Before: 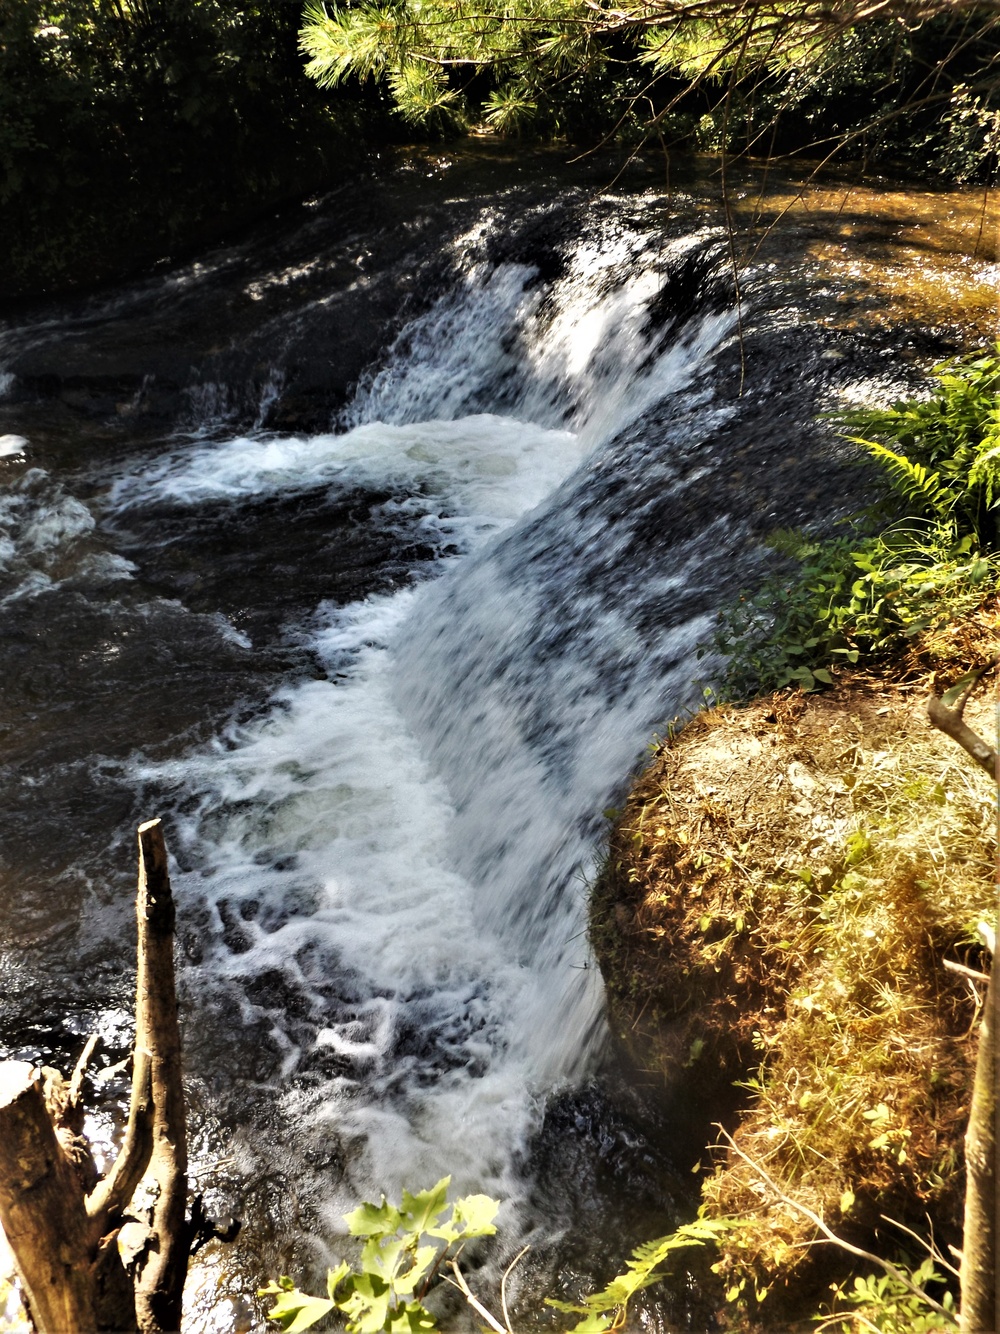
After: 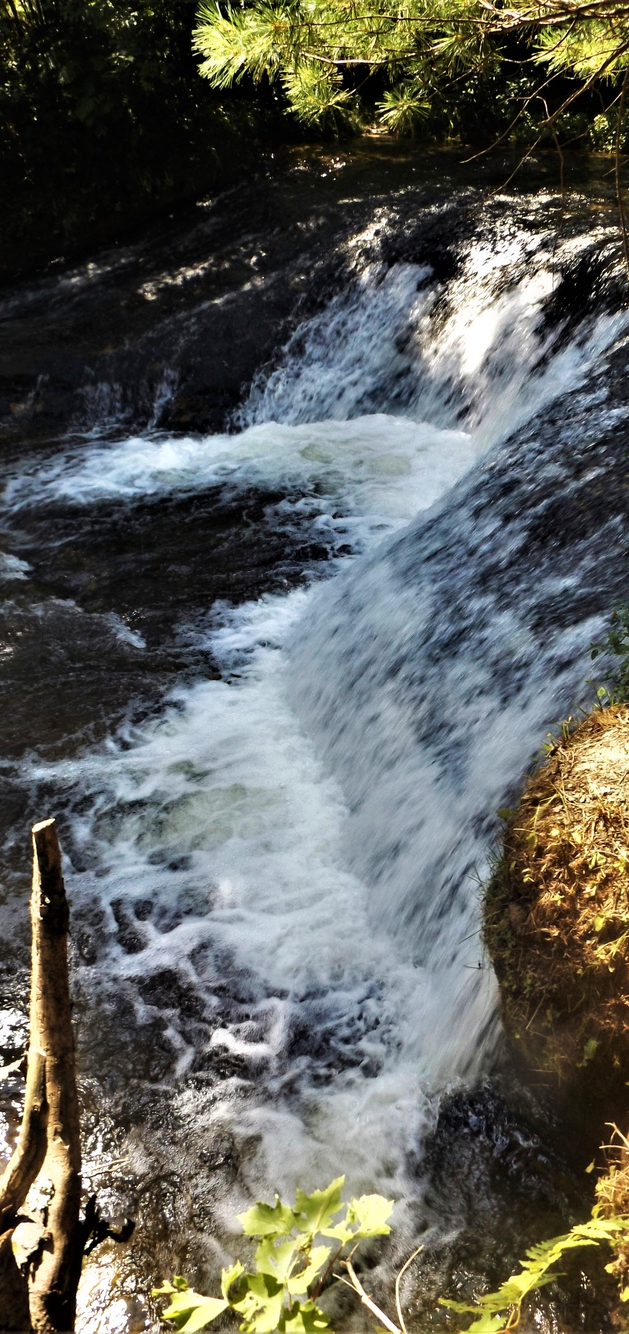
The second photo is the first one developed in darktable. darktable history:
velvia: on, module defaults
crop: left 10.655%, right 26.381%
